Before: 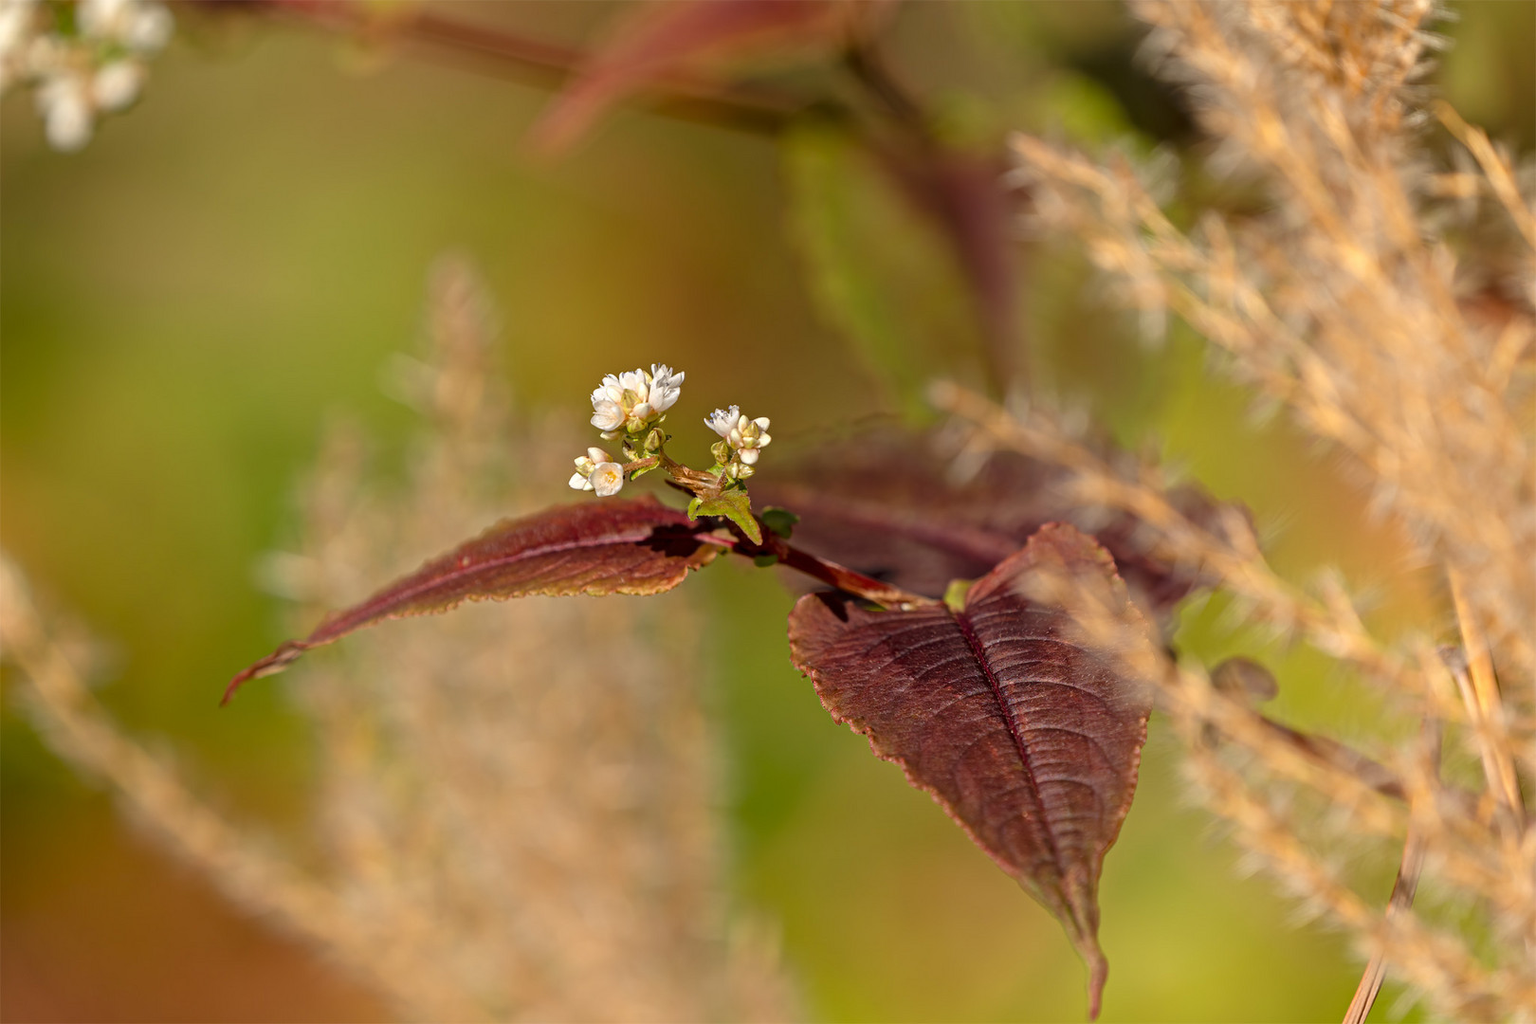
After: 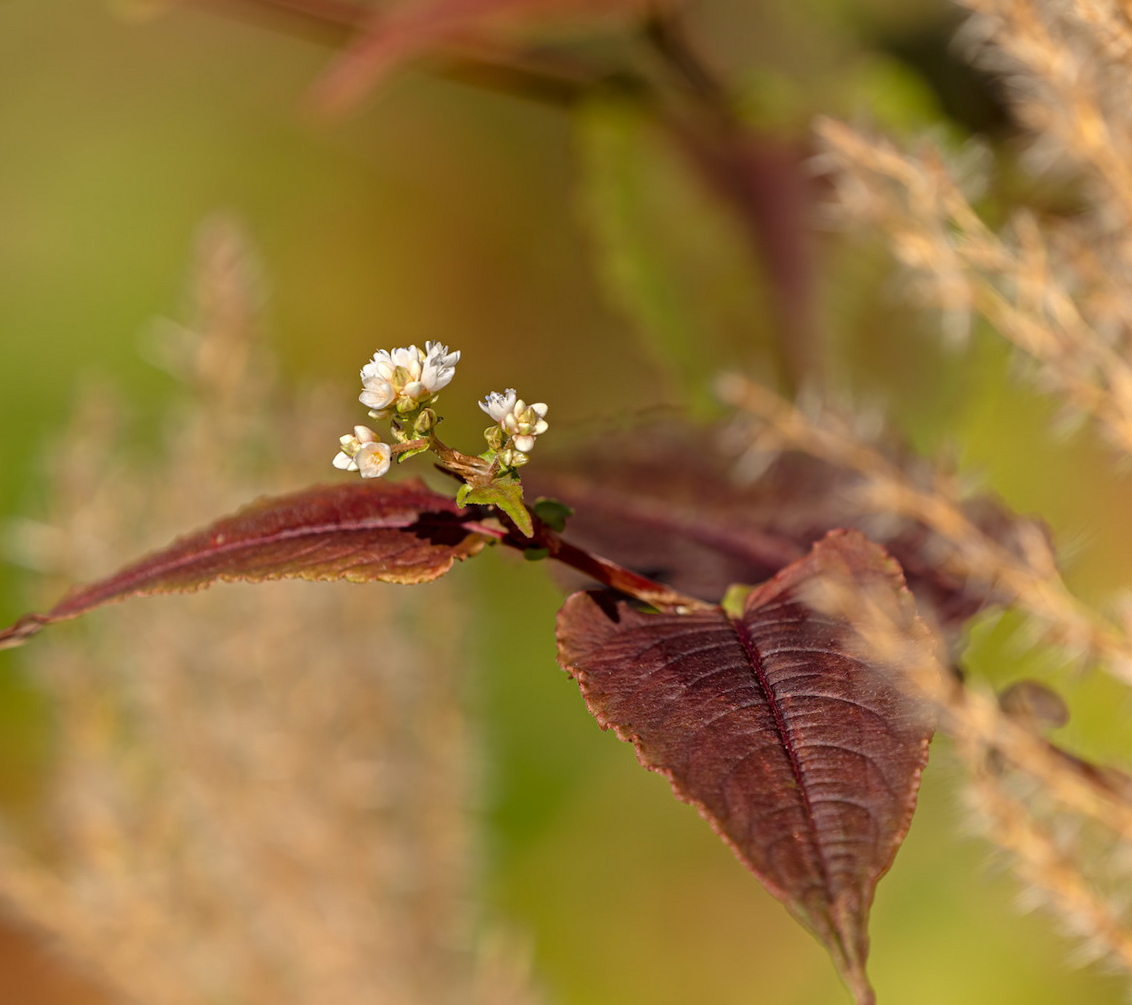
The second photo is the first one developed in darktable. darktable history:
crop and rotate: angle -2.85°, left 14.209%, top 0.027%, right 10.768%, bottom 0.042%
